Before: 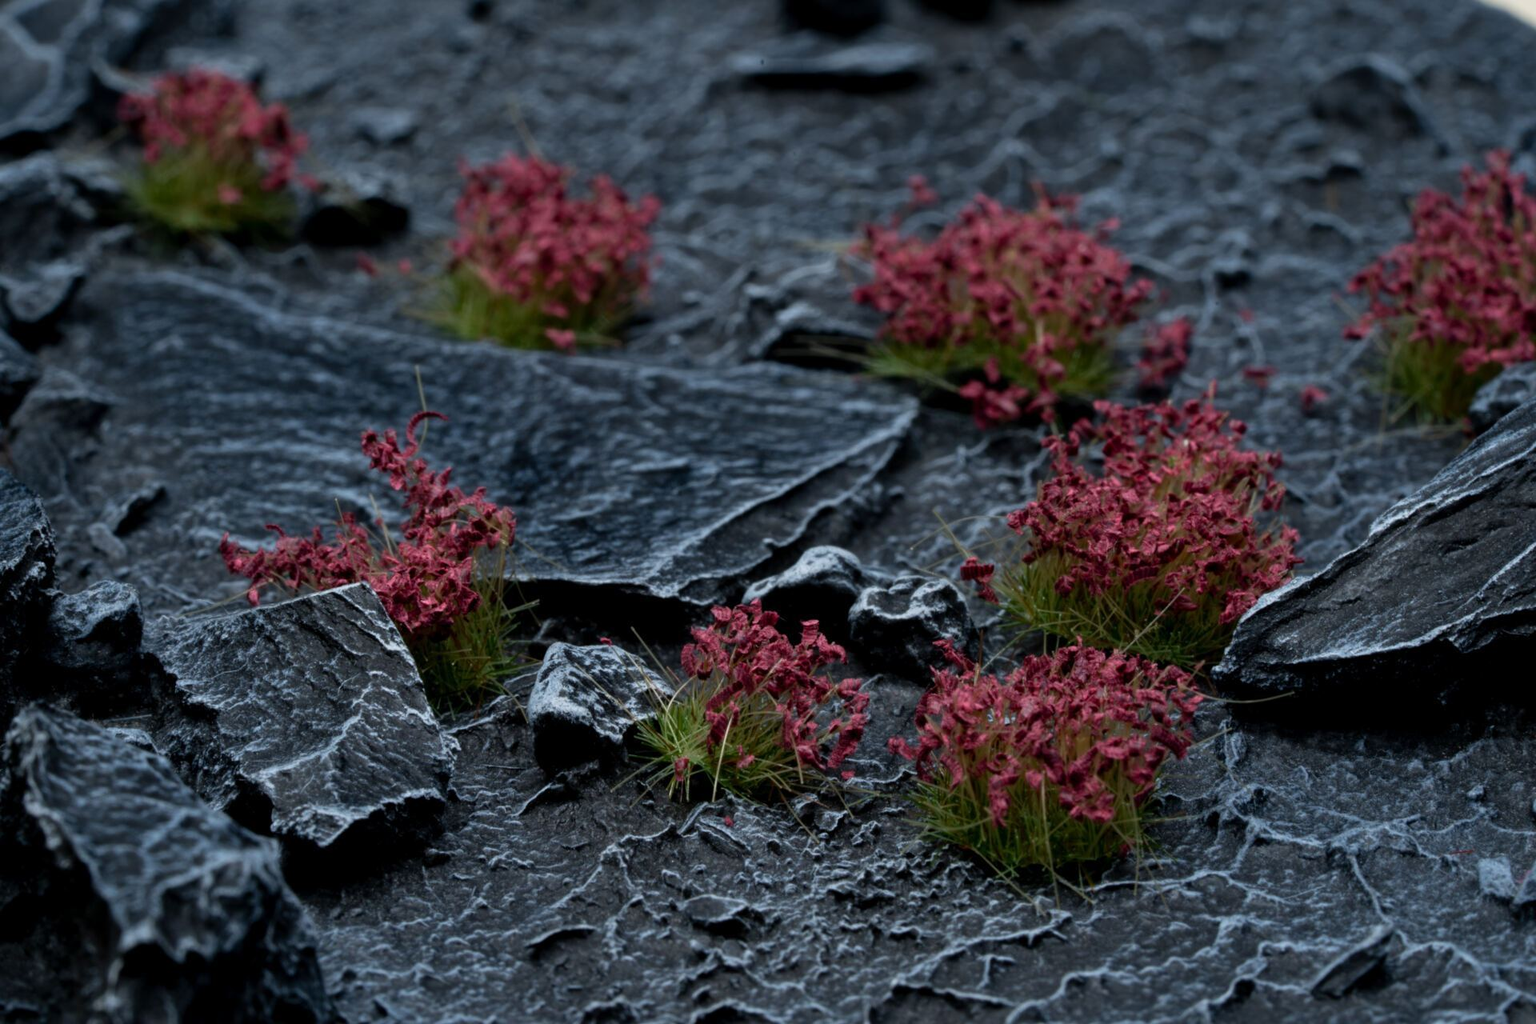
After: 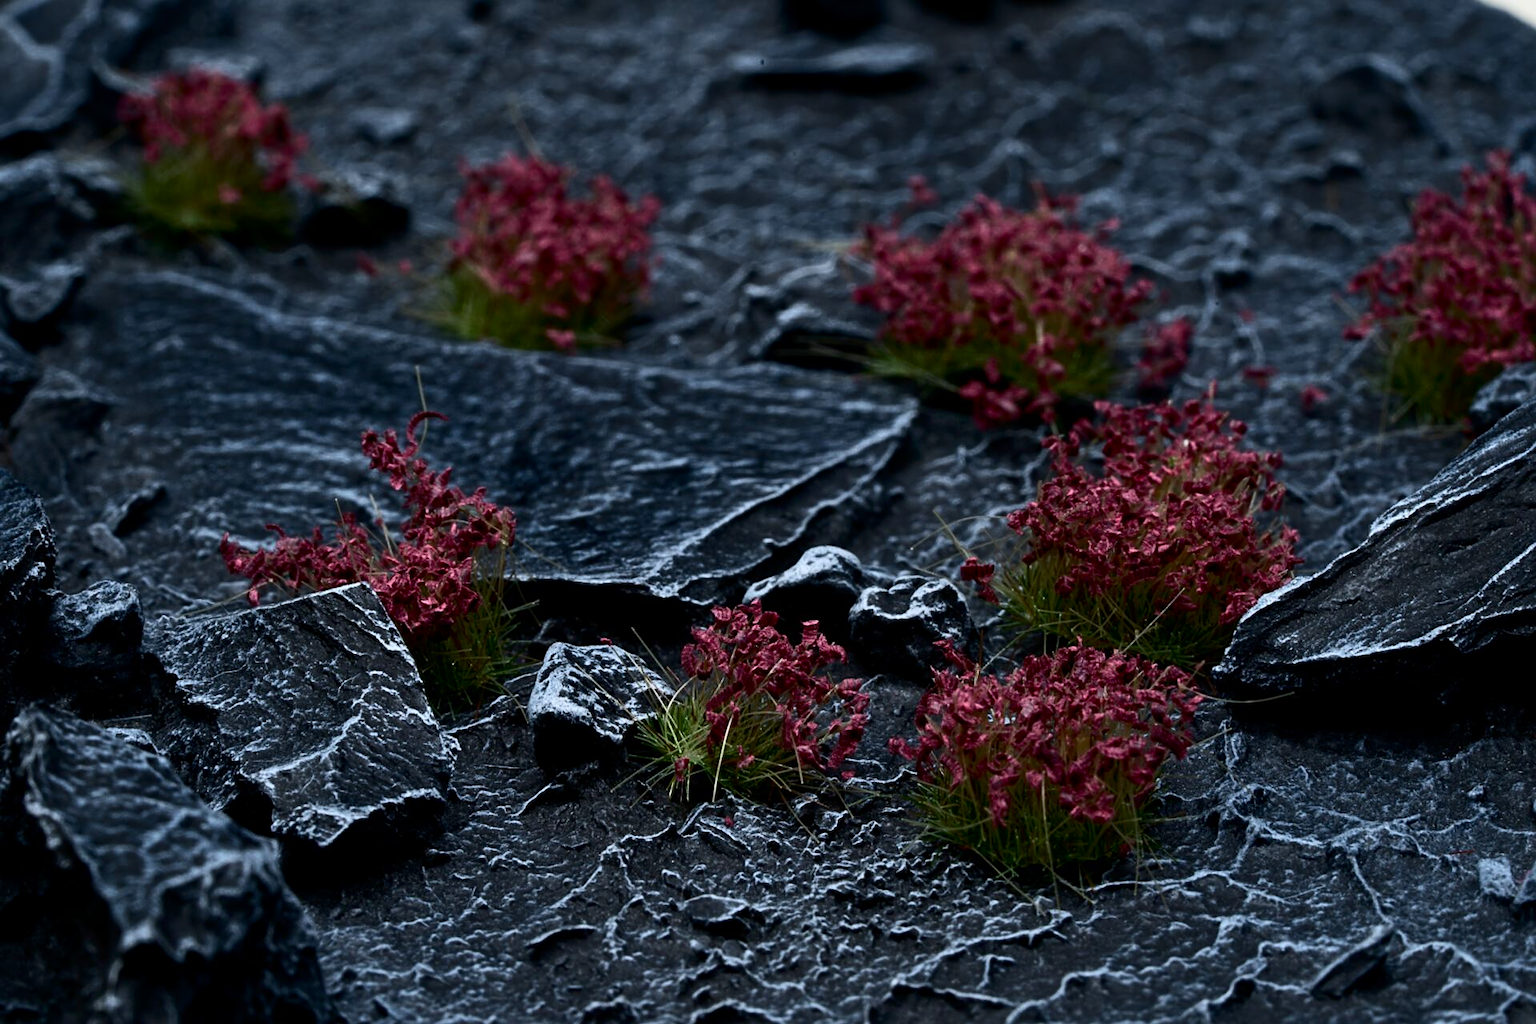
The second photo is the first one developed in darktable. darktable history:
sharpen: on, module defaults
contrast brightness saturation: contrast 0.28
white balance: red 0.983, blue 1.036
